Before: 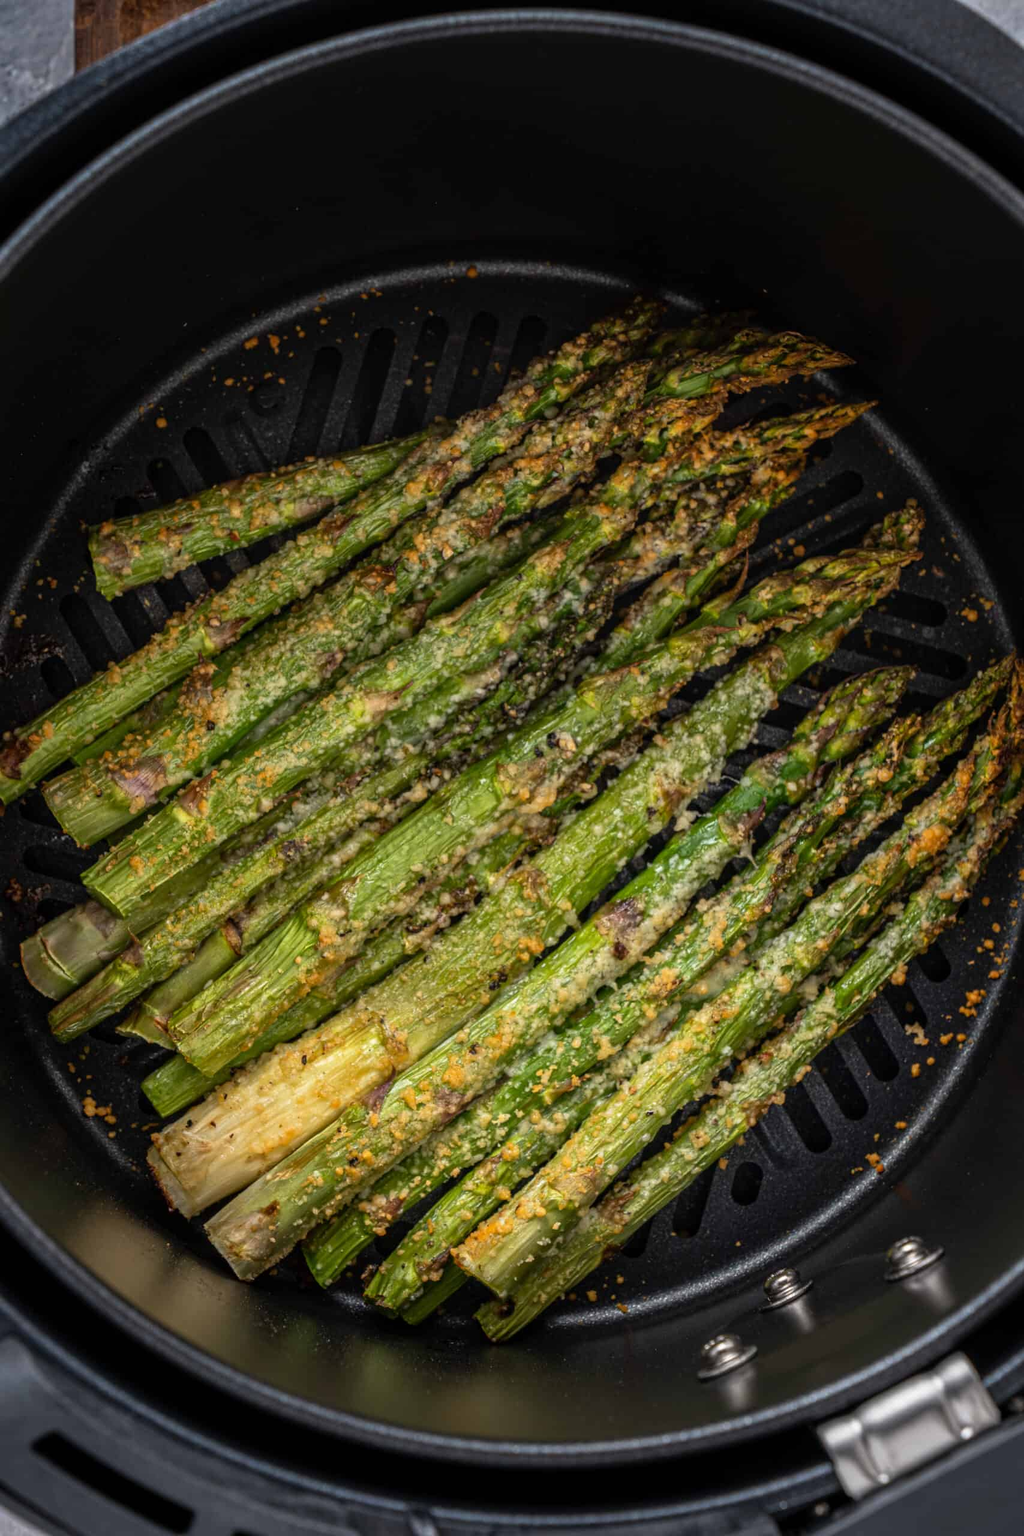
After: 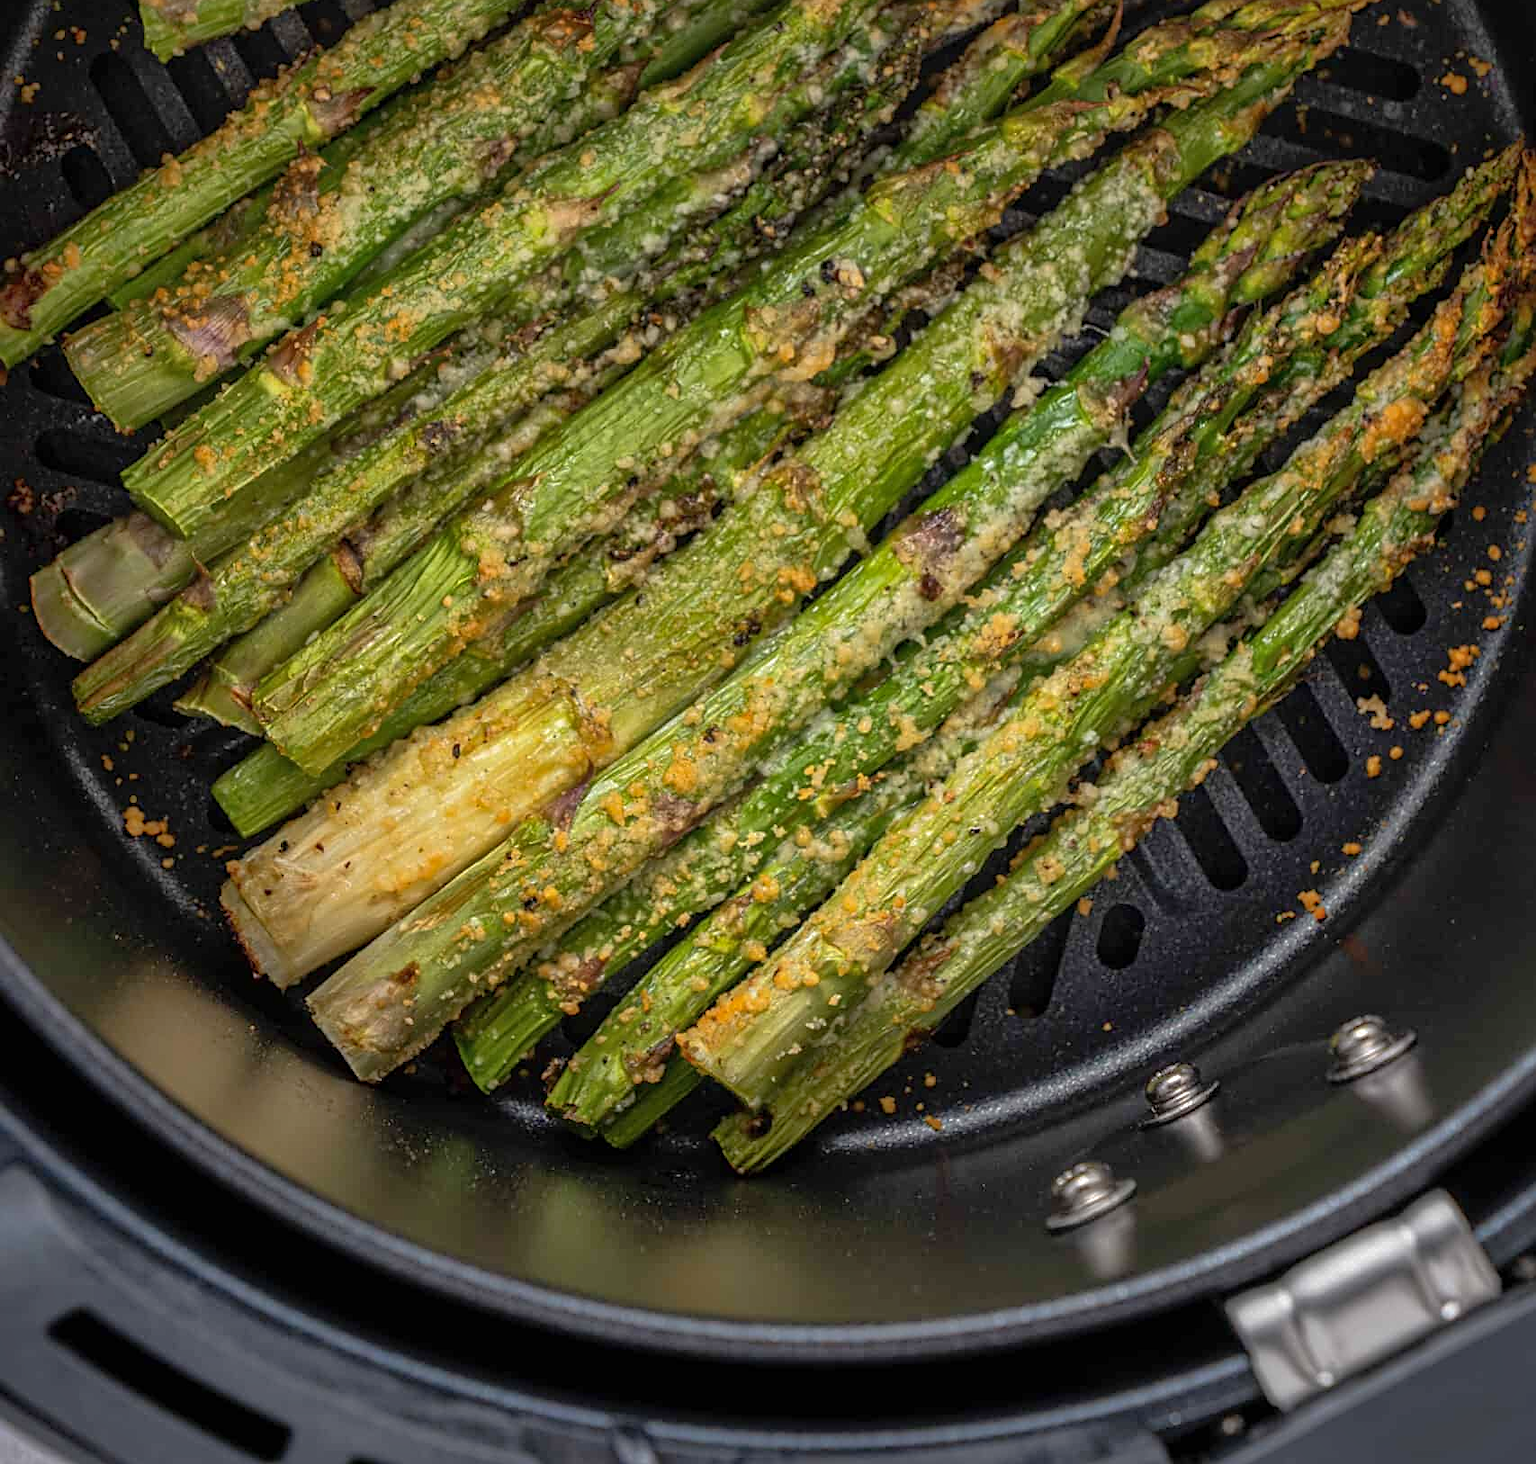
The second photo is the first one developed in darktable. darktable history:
shadows and highlights: on, module defaults
sharpen: on, module defaults
crop and rotate: top 36.435%
